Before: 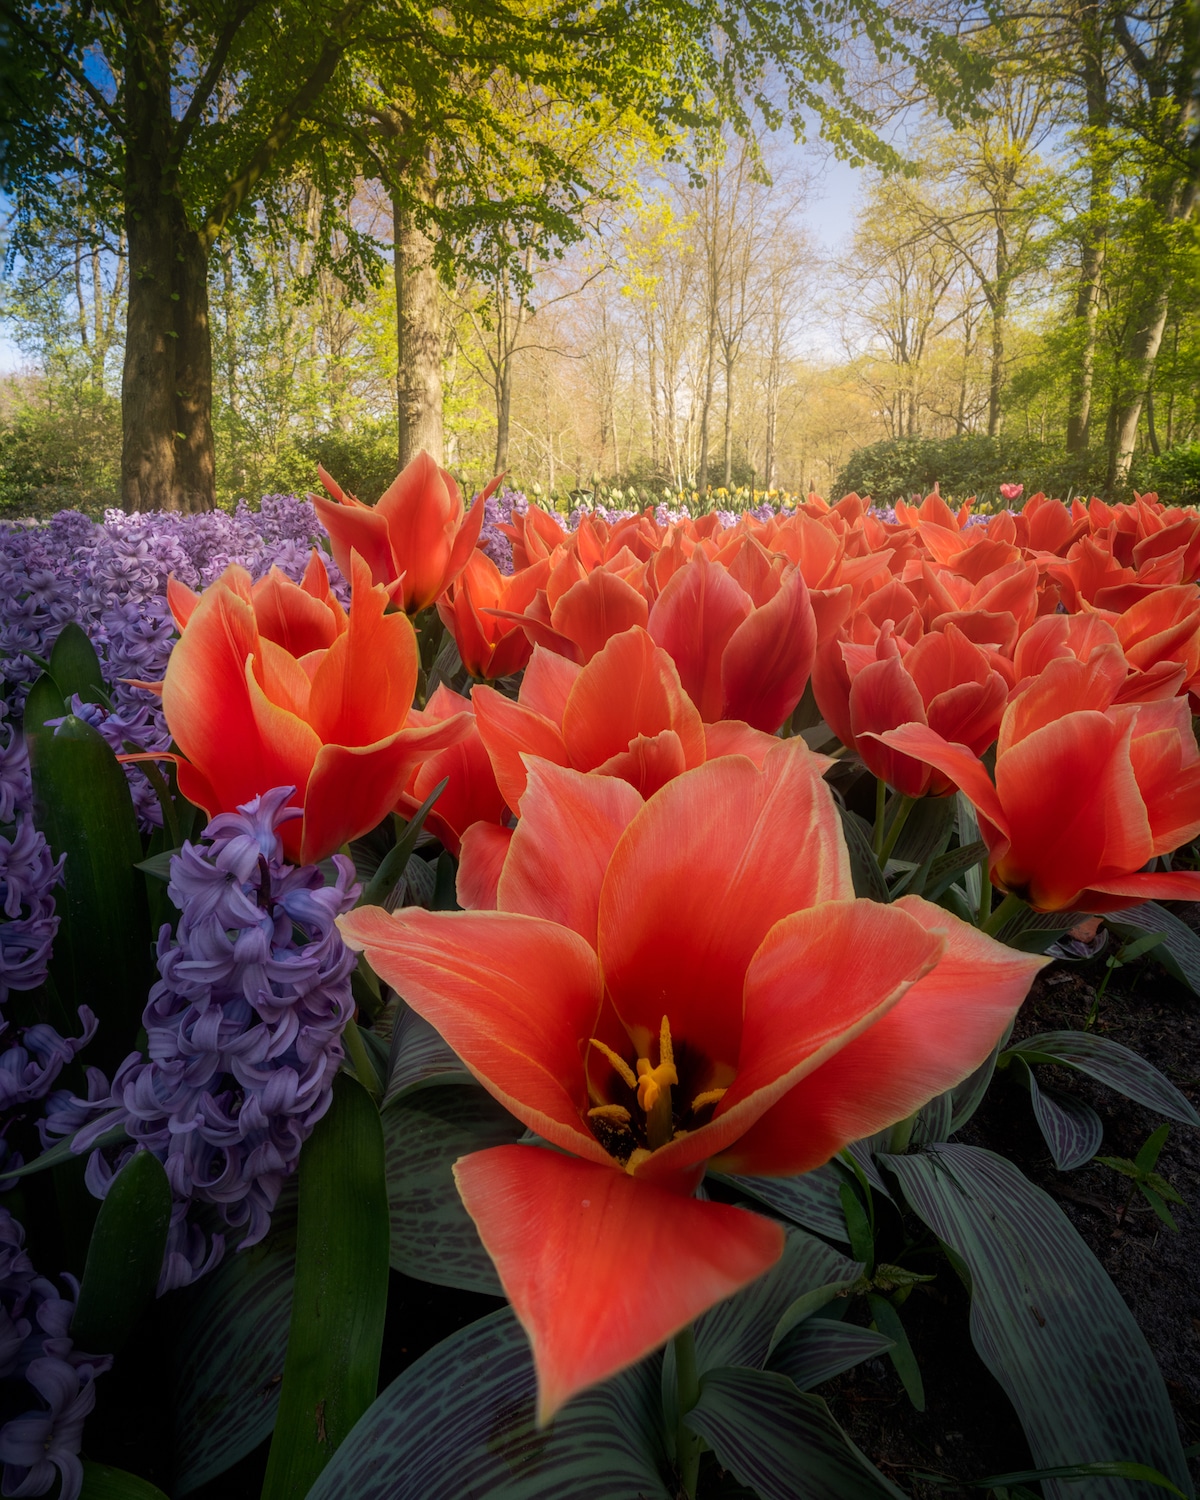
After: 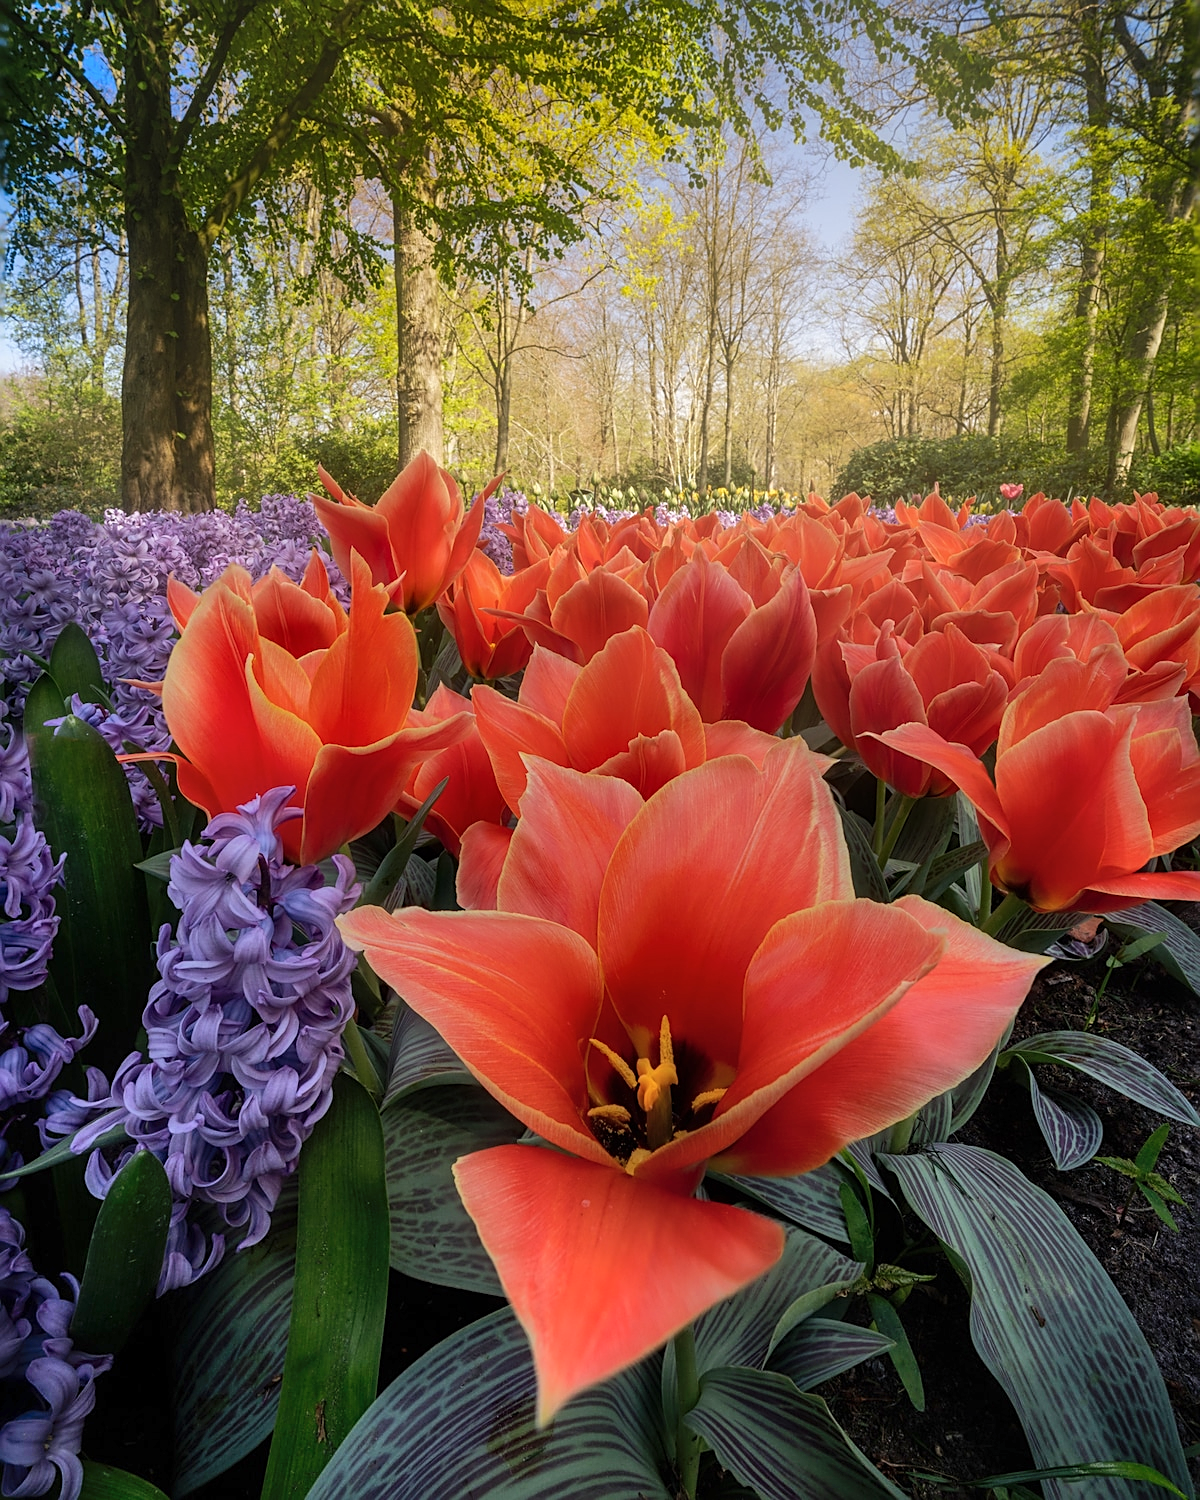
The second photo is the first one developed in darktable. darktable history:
shadows and highlights: shadows 60, soften with gaussian
white balance: red 0.982, blue 1.018
sharpen: on, module defaults
